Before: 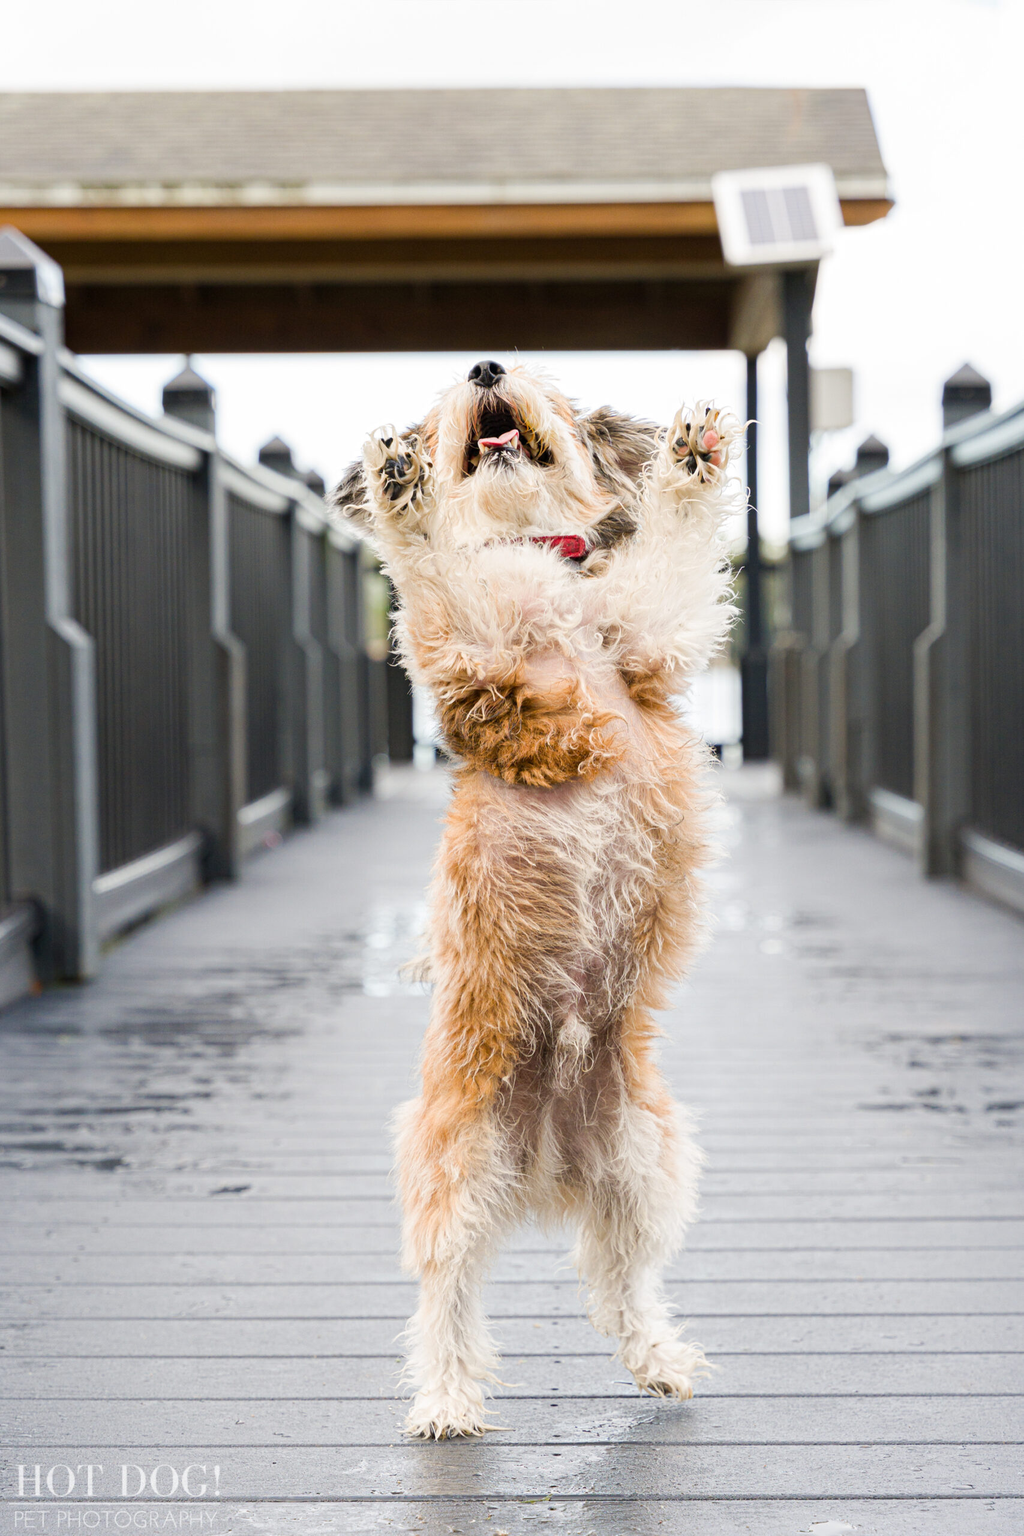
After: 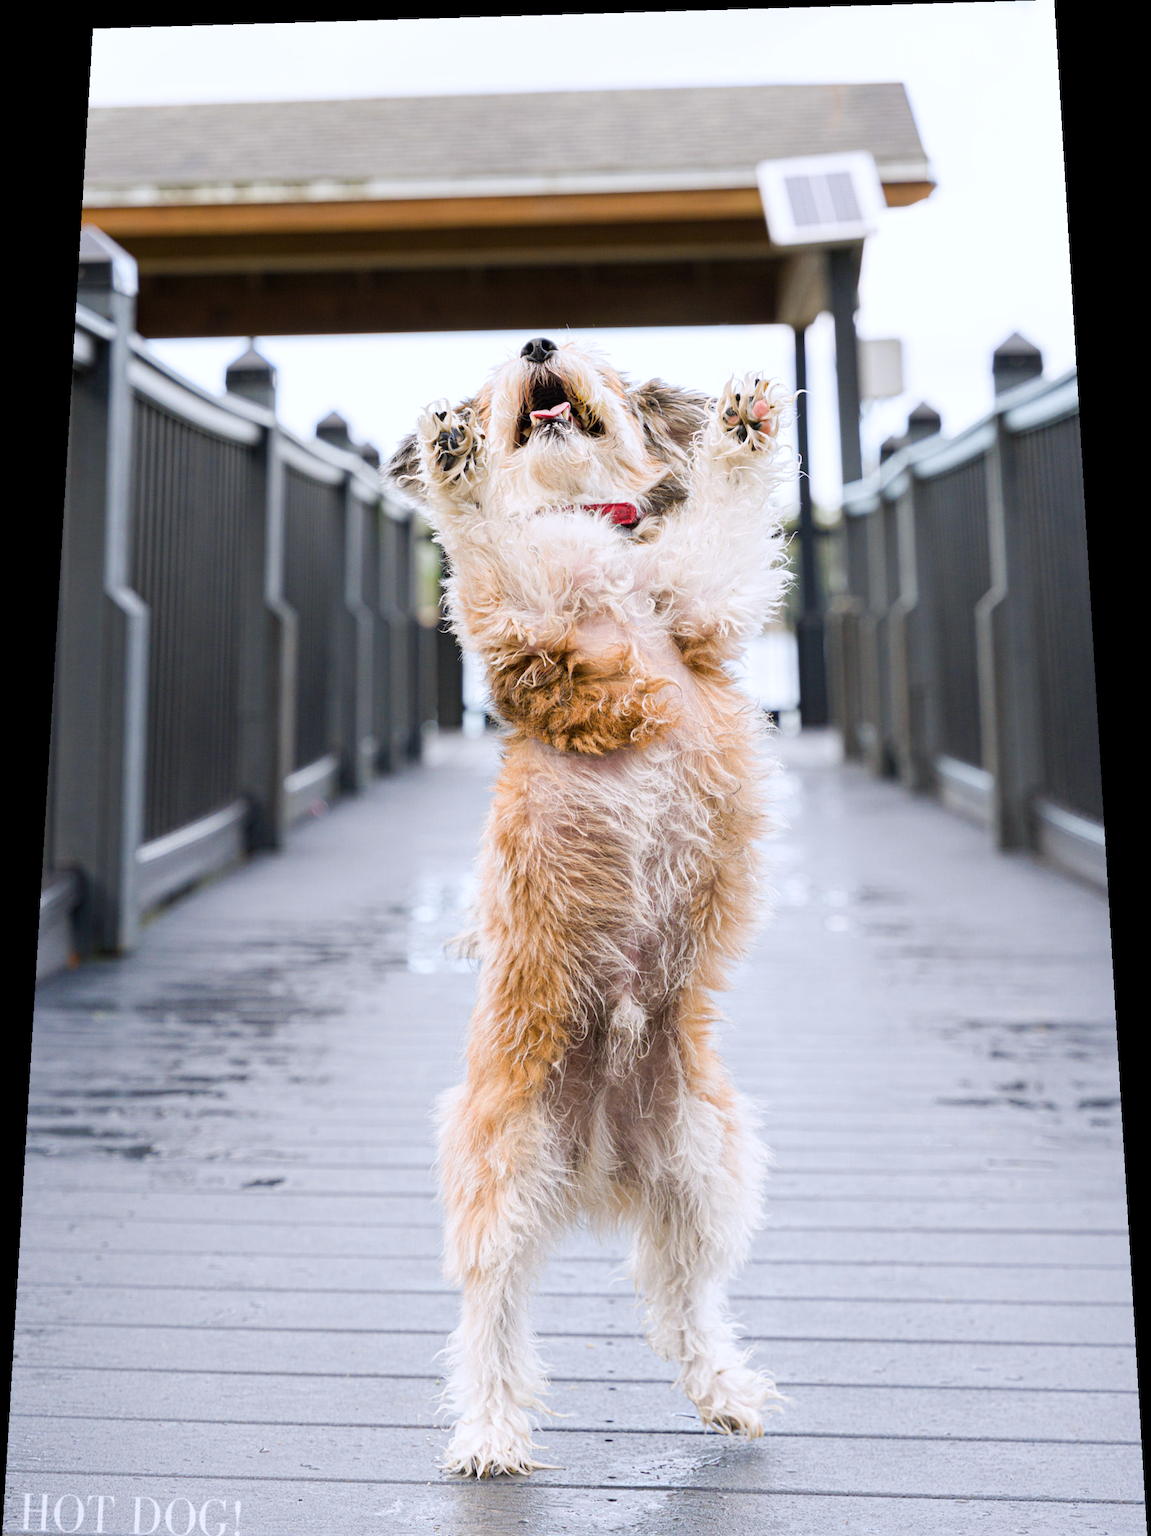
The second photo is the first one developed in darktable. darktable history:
crop and rotate: top 0%, bottom 5.097%
rotate and perspective: rotation 0.128°, lens shift (vertical) -0.181, lens shift (horizontal) -0.044, shear 0.001, automatic cropping off
color calibration: illuminant as shot in camera, x 0.358, y 0.373, temperature 4628.91 K
